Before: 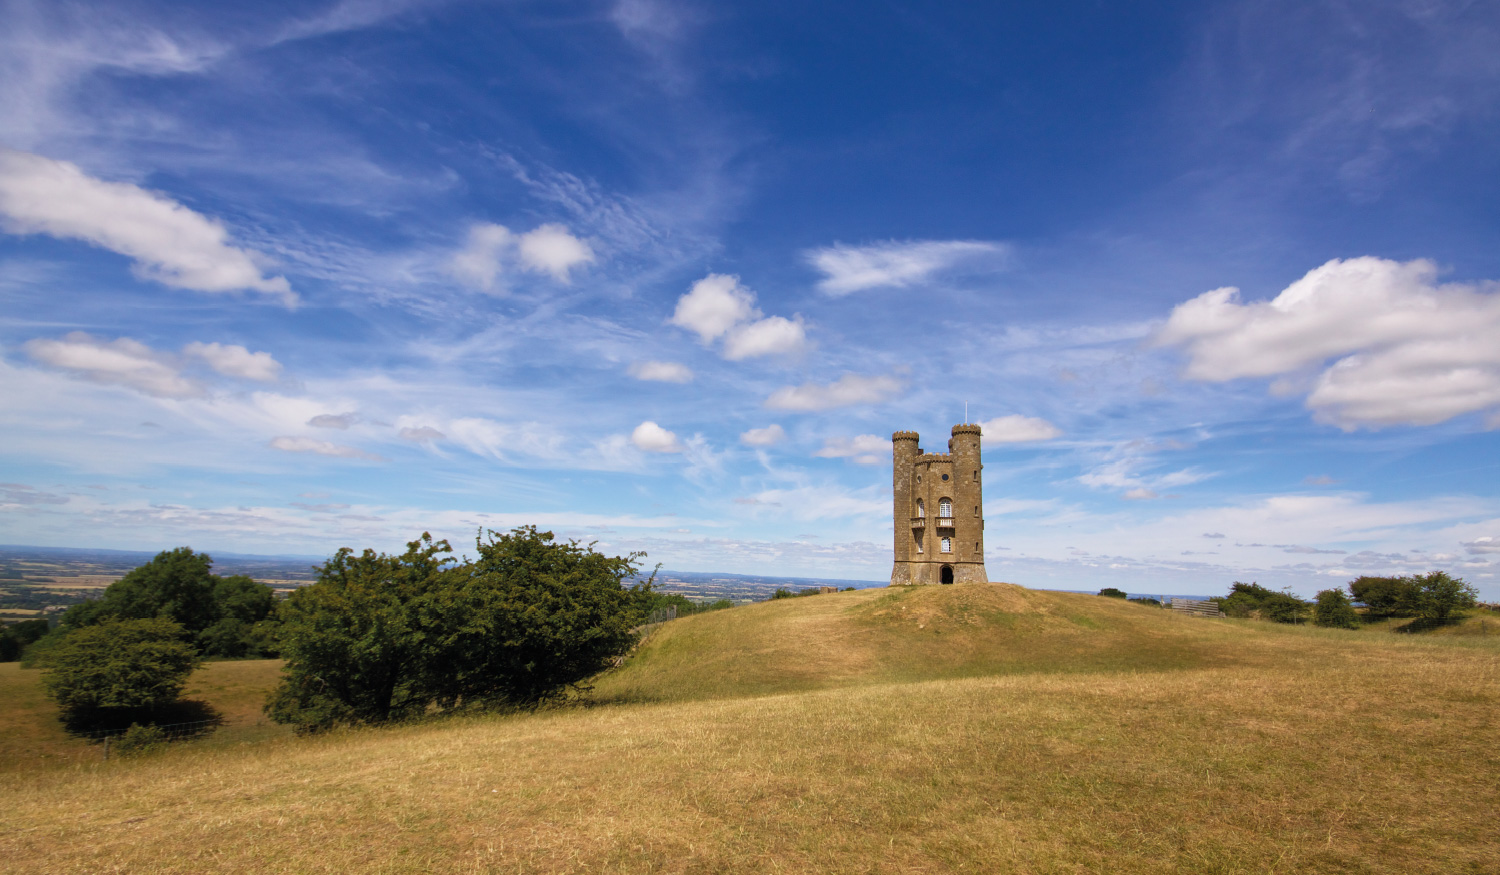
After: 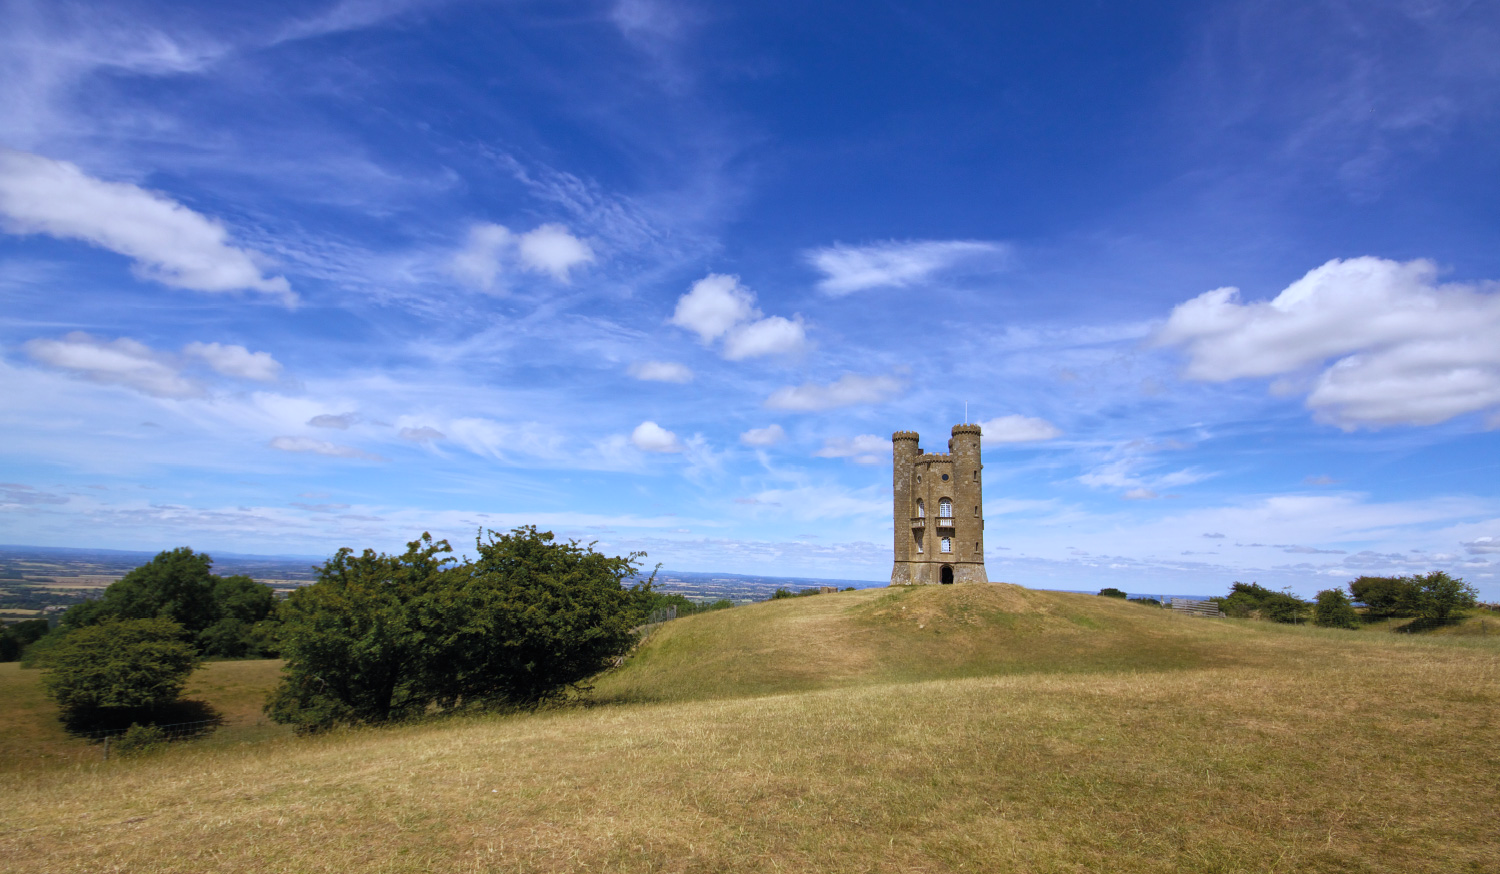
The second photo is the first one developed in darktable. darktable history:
white balance: red 0.926, green 1.003, blue 1.133
crop: bottom 0.071%
